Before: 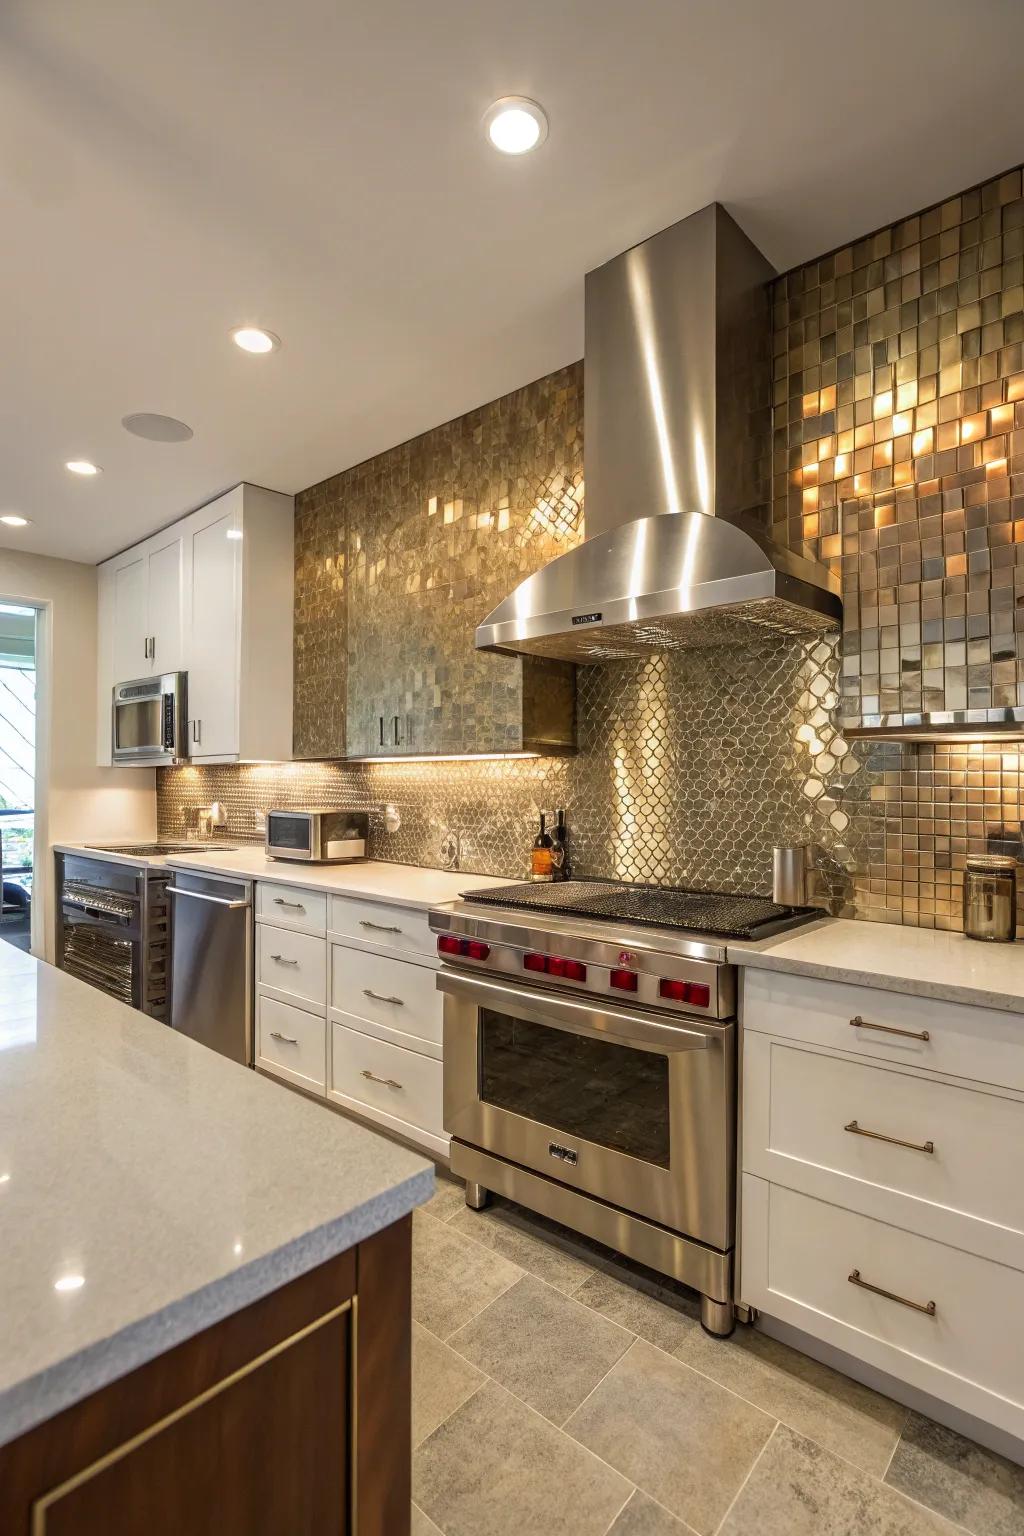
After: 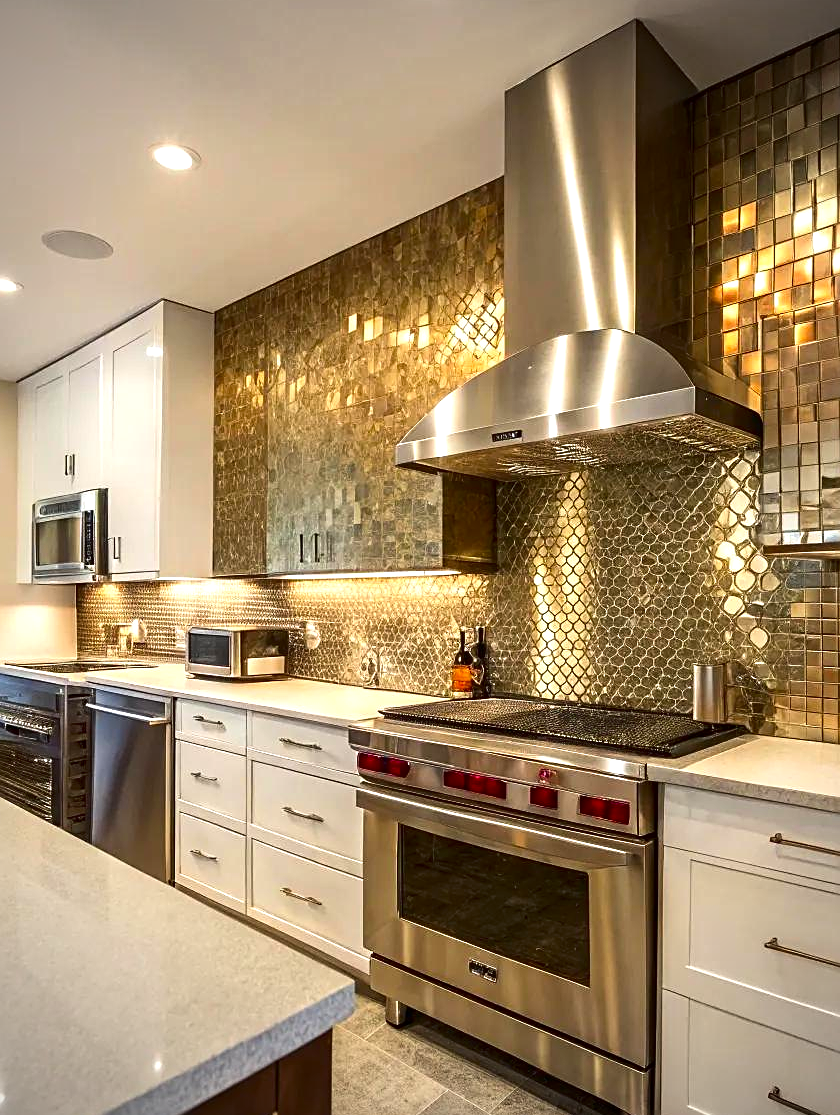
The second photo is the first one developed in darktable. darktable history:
contrast brightness saturation: contrast 0.116, brightness -0.117, saturation 0.203
exposure: black level correction 0, exposure 0.499 EV, compensate highlight preservation false
sharpen: on, module defaults
crop: left 7.829%, top 11.963%, right 10.123%, bottom 15.421%
vignetting: on, module defaults
